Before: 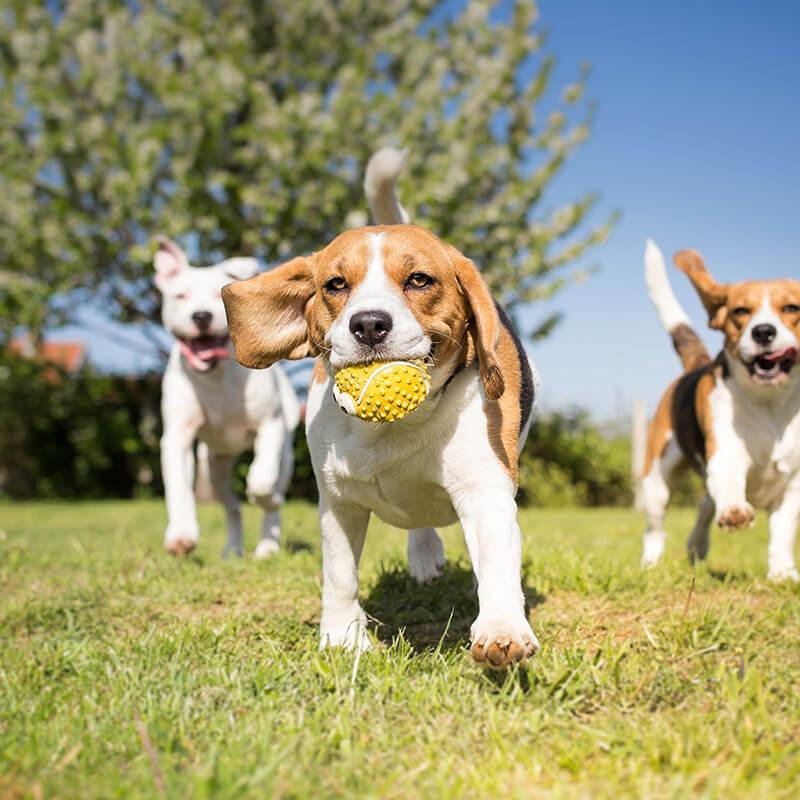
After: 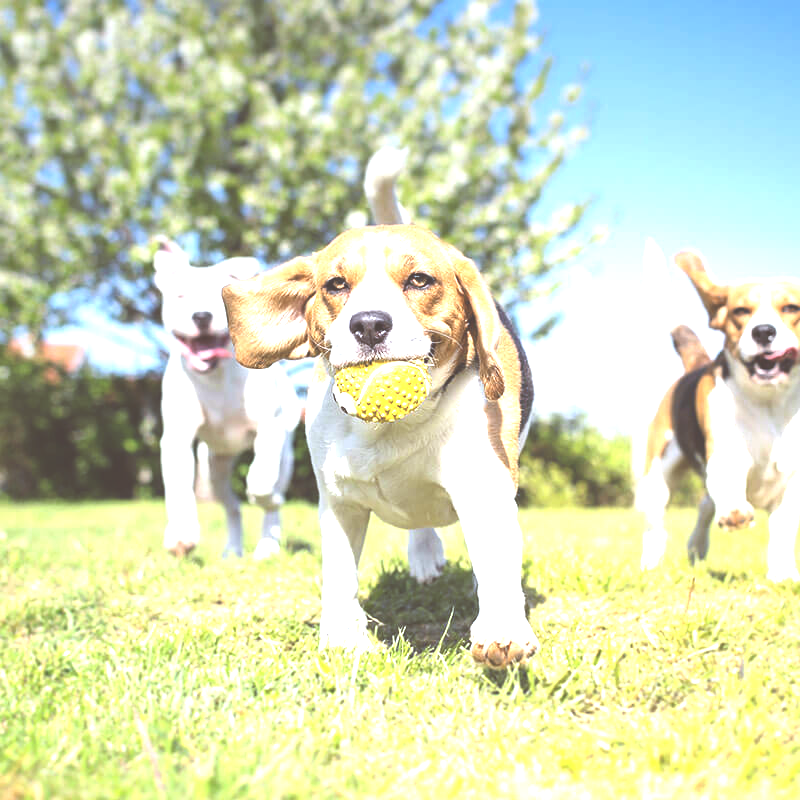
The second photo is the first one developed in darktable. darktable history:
exposure: black level correction -0.023, exposure 1.397 EV, compensate highlight preservation false
color balance: lift [1, 1.015, 1.004, 0.985], gamma [1, 0.958, 0.971, 1.042], gain [1, 0.956, 0.977, 1.044]
white balance: red 0.954, blue 1.079
